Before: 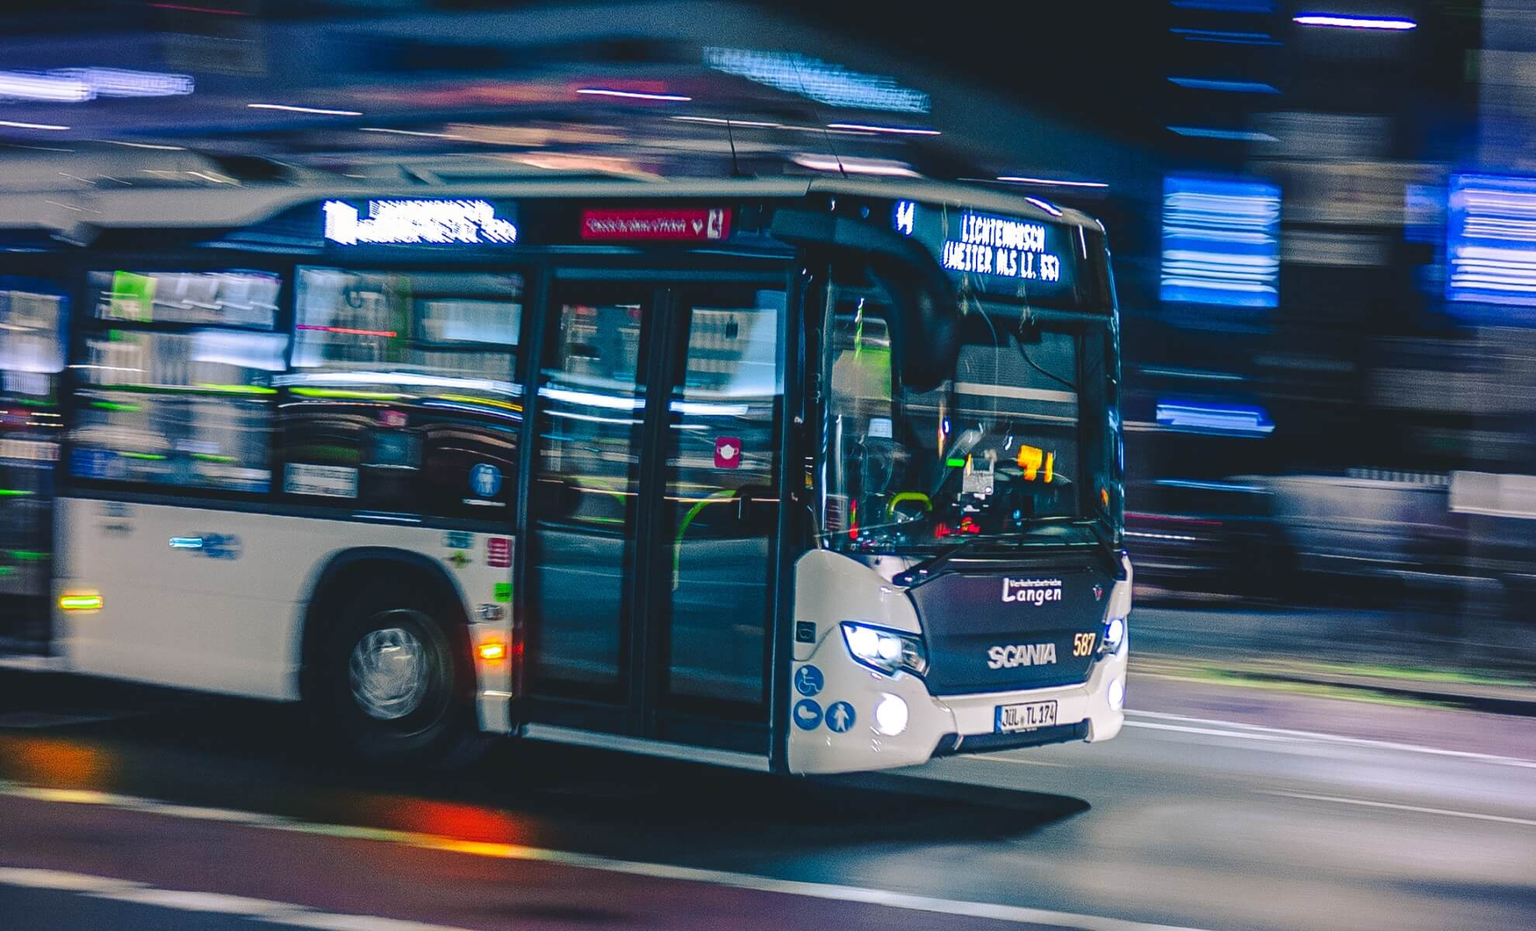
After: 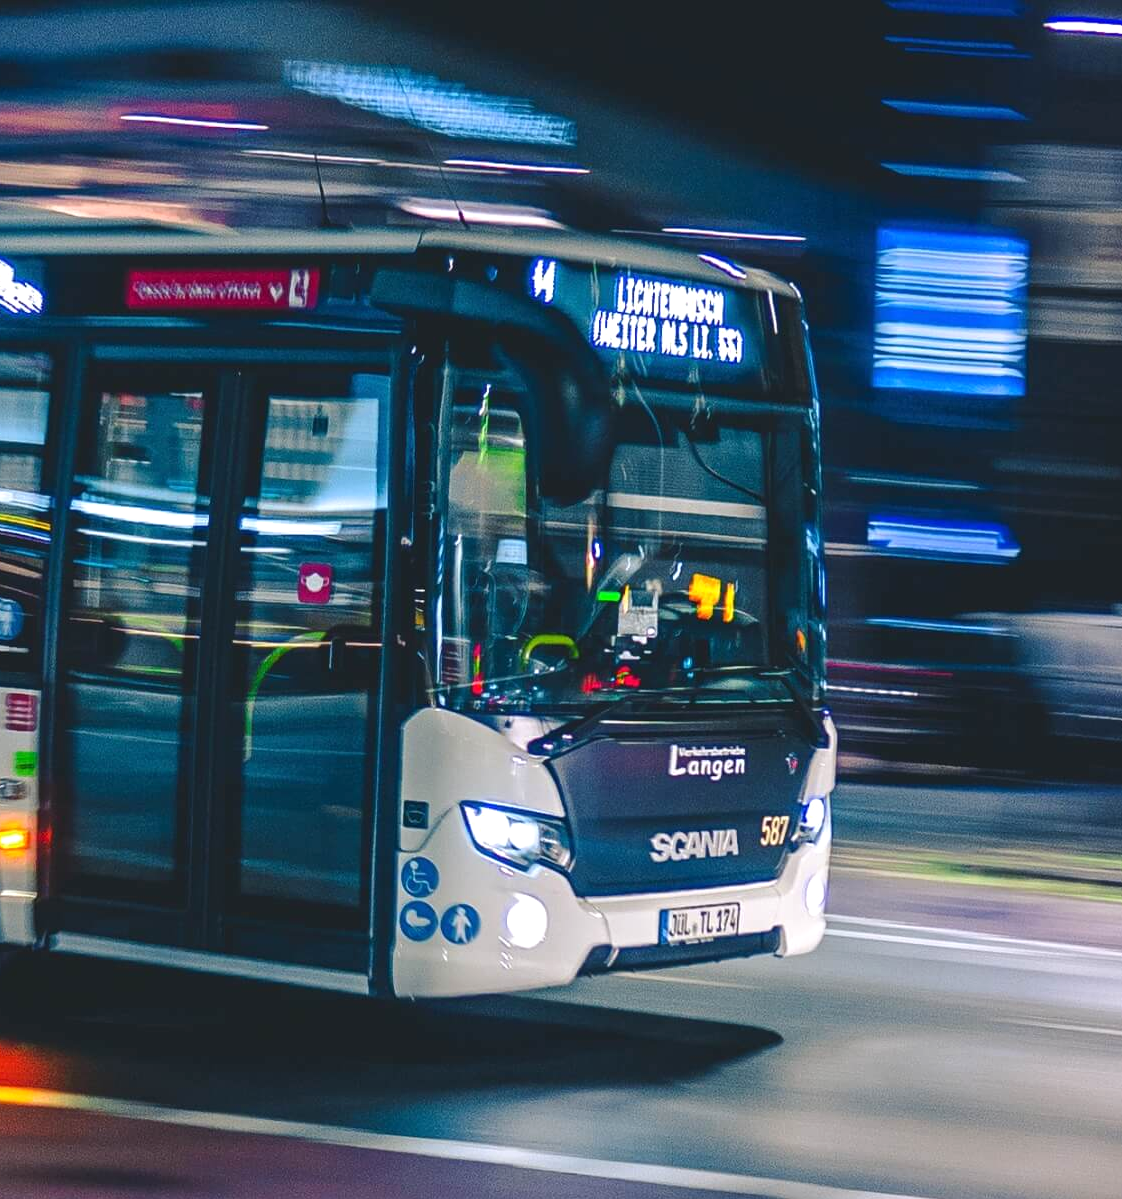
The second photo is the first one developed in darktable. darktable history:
exposure: exposure 0.201 EV, compensate exposure bias true, compensate highlight preservation false
crop: left 31.473%, top 0.017%, right 11.844%
